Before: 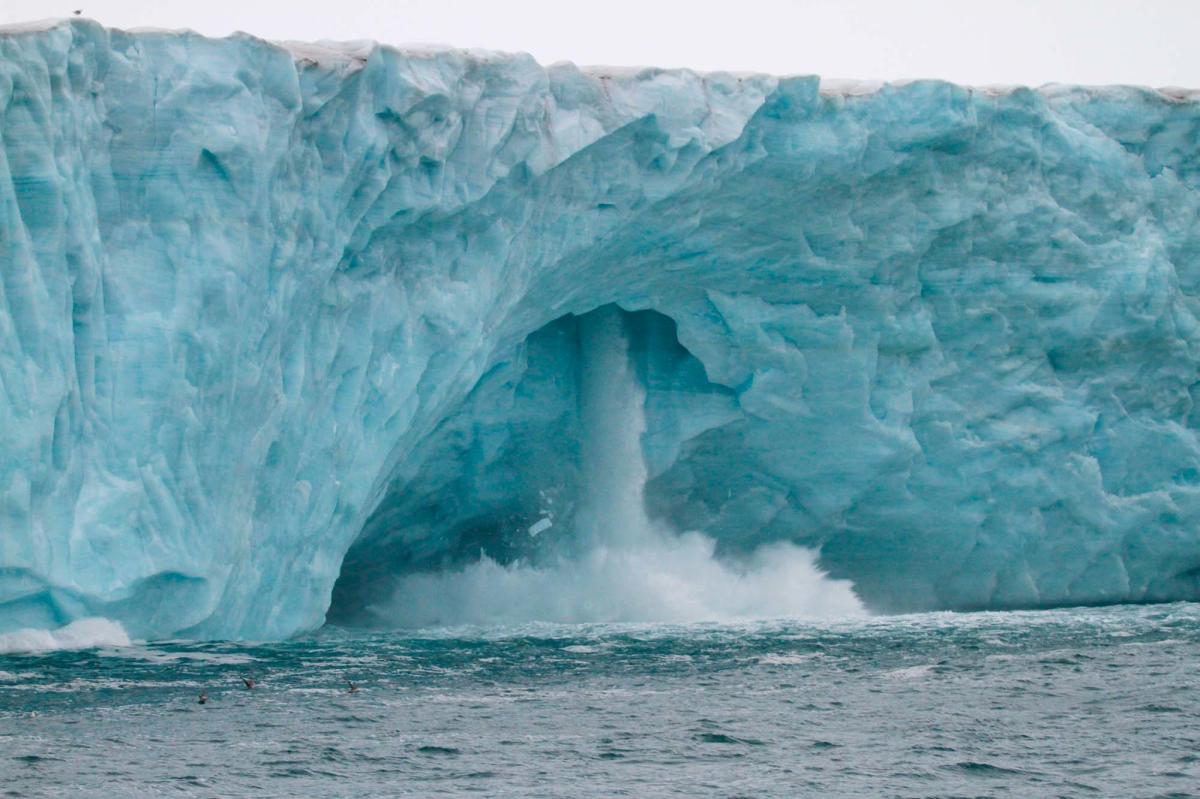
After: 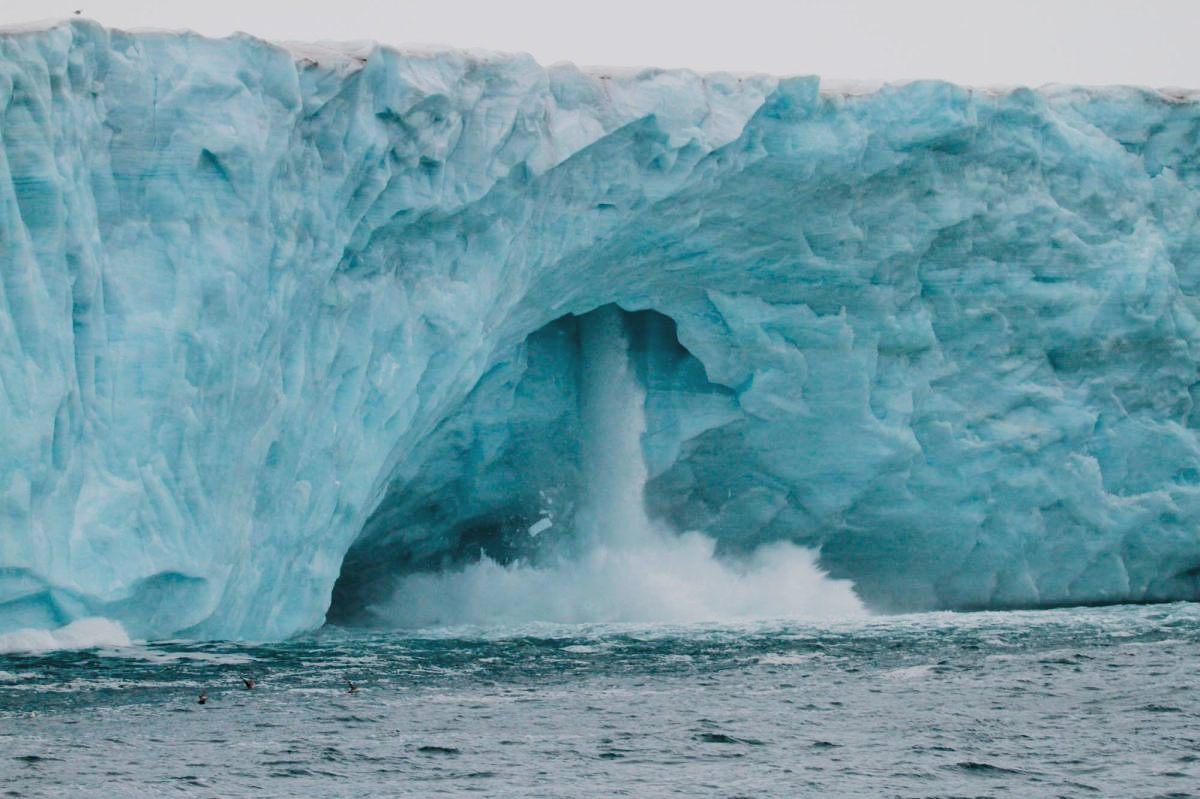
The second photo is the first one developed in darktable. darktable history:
filmic rgb: black relative exposure -5.01 EV, white relative exposure 3.97 EV, hardness 2.9, contrast 1.299, preserve chrominance RGB euclidean norm, color science v5 (2021), contrast in shadows safe, contrast in highlights safe
